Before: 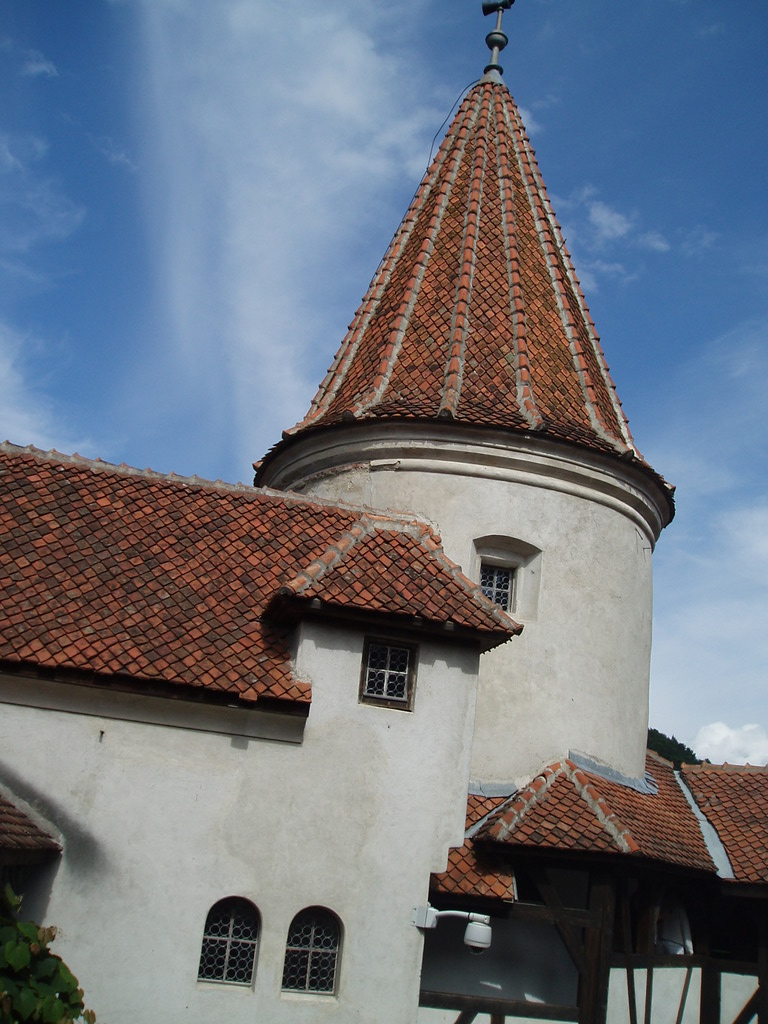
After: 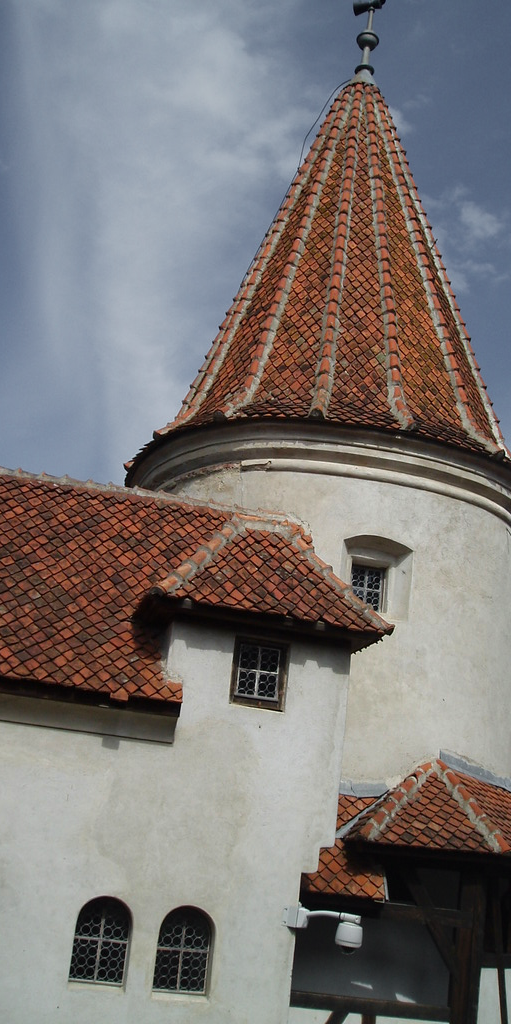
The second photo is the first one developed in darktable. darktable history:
crop: left 16.899%, right 16.556%
color zones: curves: ch1 [(0.25, 0.61) (0.75, 0.248)]
